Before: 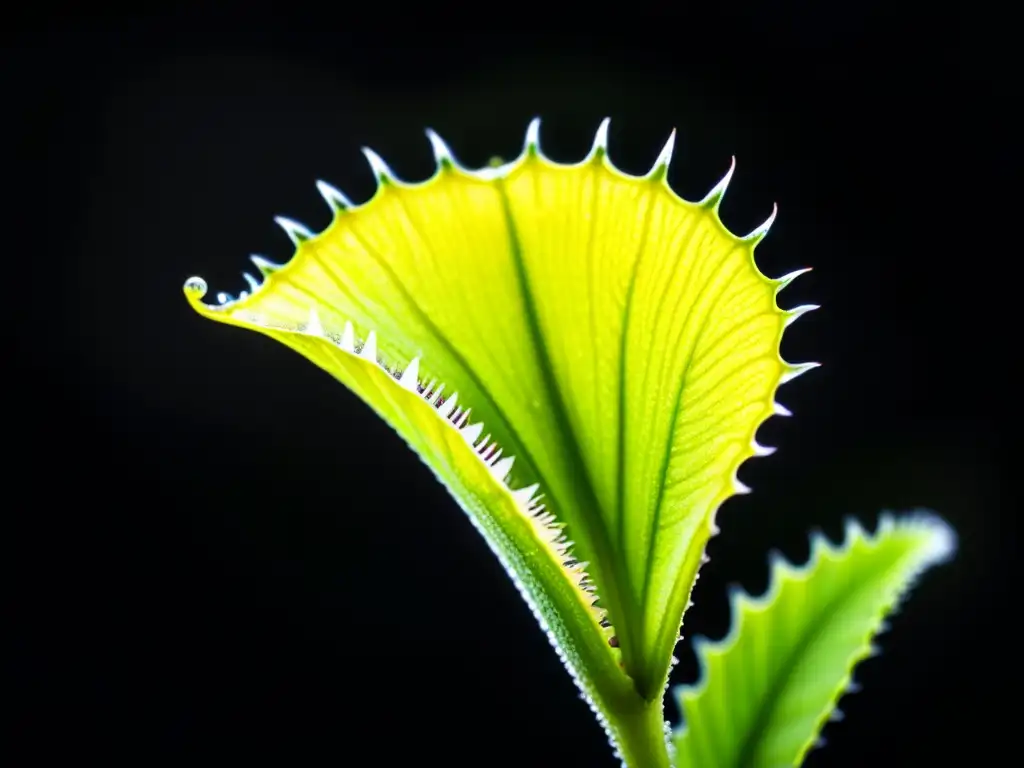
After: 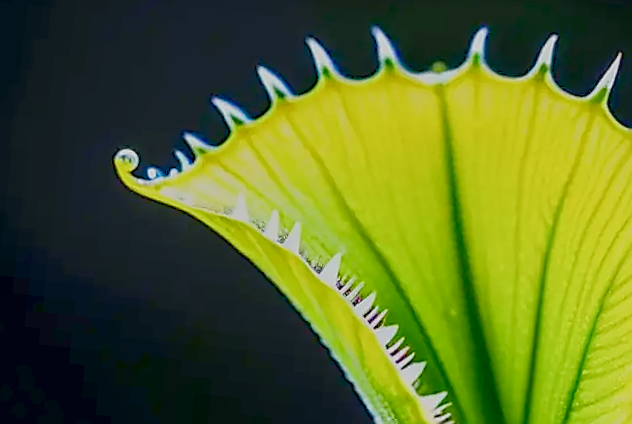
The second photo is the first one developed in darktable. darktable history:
crop and rotate: angle -6.18°, left 2.143%, top 7.041%, right 27.535%, bottom 30.129%
color balance rgb: shadows lift › chroma 2.052%, shadows lift › hue 221.05°, linear chroma grading › global chroma 0.943%, perceptual saturation grading › global saturation 20%, perceptual saturation grading › highlights -25.408%, perceptual saturation grading › shadows 49.439%, contrast -29.852%
local contrast: on, module defaults
sharpen: radius 1.425, amount 1.241, threshold 0.673
